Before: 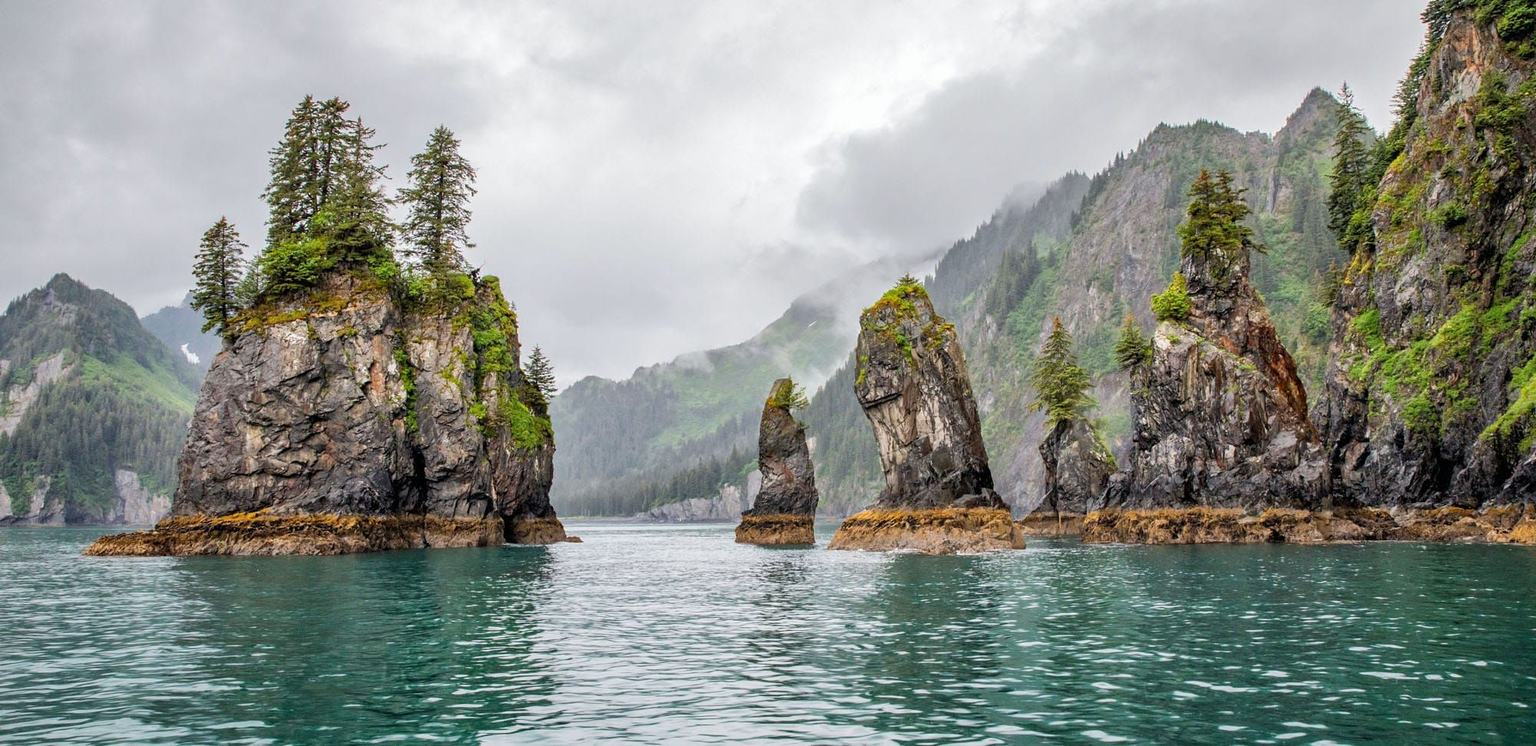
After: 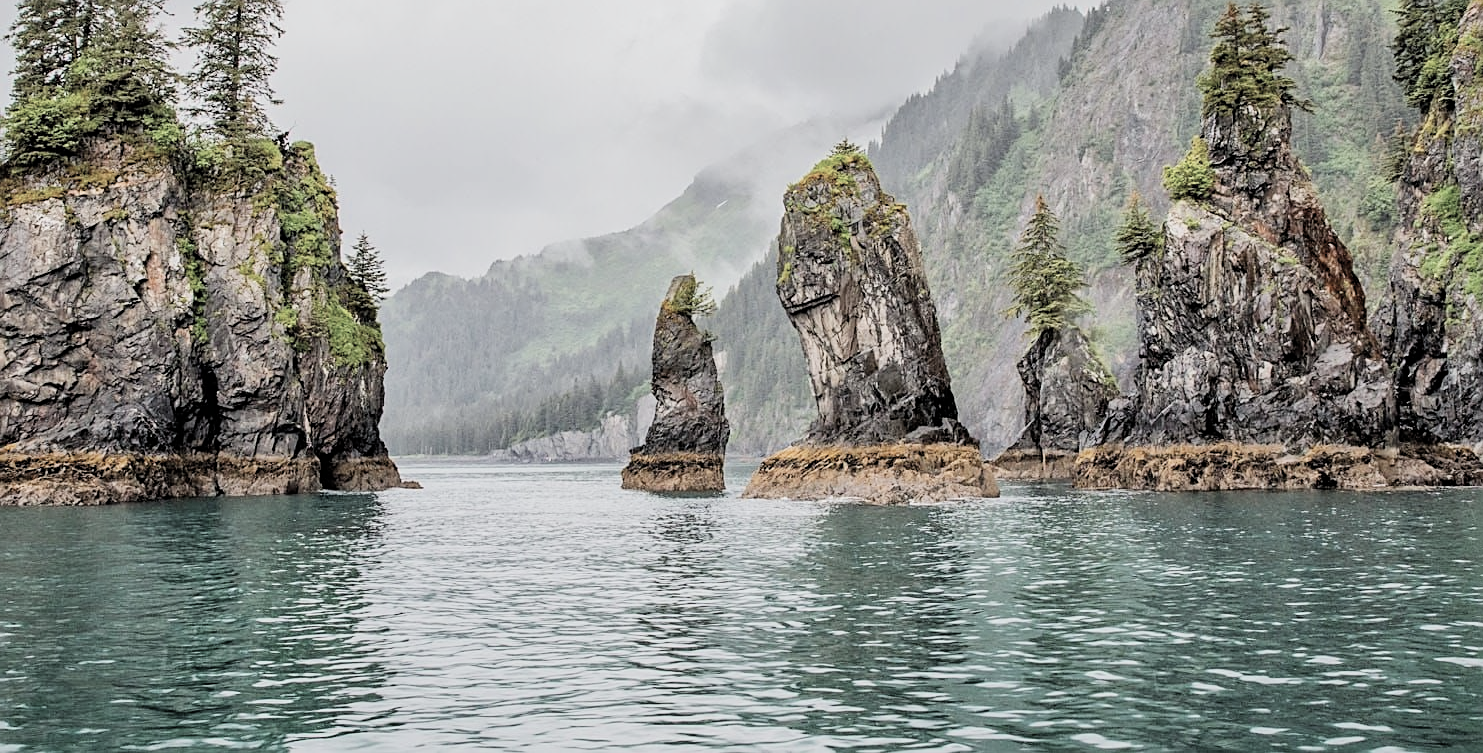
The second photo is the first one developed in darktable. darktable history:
sharpen: on, module defaults
exposure: black level correction 0, exposure 0.589 EV, compensate exposure bias true, compensate highlight preservation false
filmic rgb: black relative exposure -7.65 EV, white relative exposure 4.56 EV, hardness 3.61, color science v6 (2022)
color zones: curves: ch1 [(0, 0.292) (0.001, 0.292) (0.2, 0.264) (0.4, 0.248) (0.6, 0.248) (0.8, 0.264) (0.999, 0.292) (1, 0.292)]
crop: left 16.833%, top 22.524%, right 8.981%
